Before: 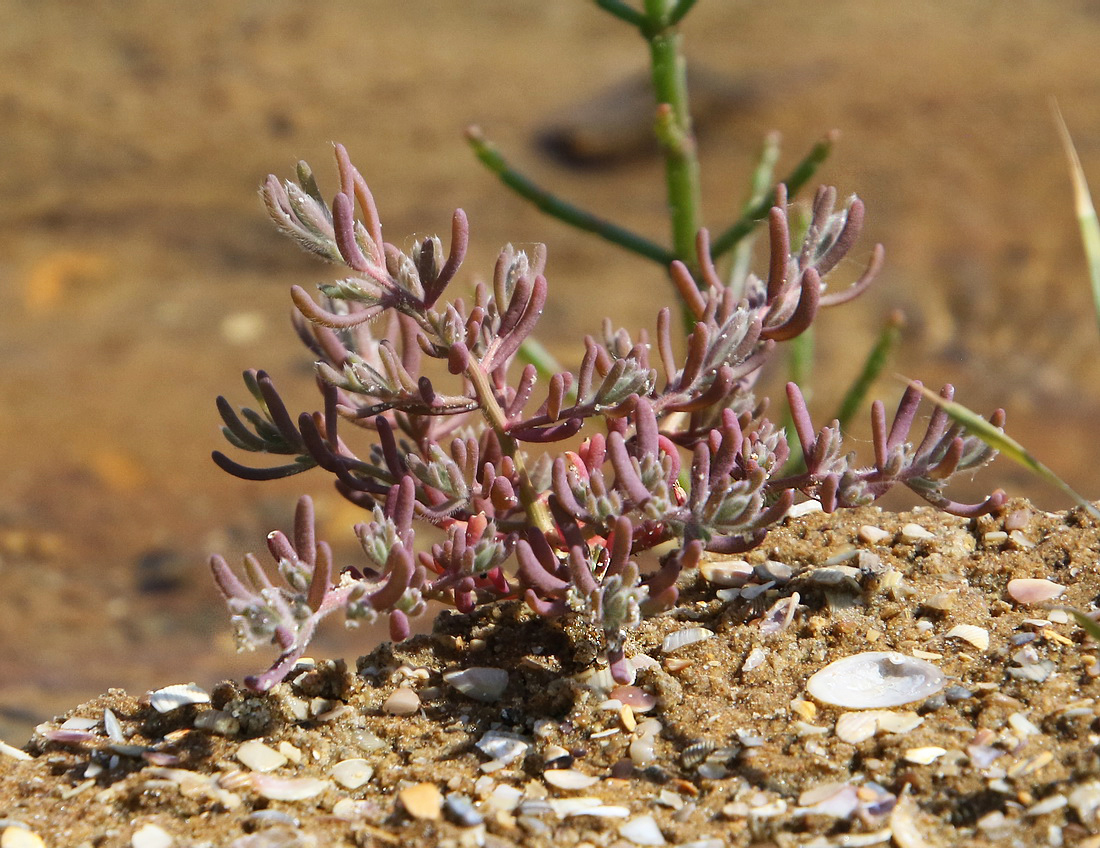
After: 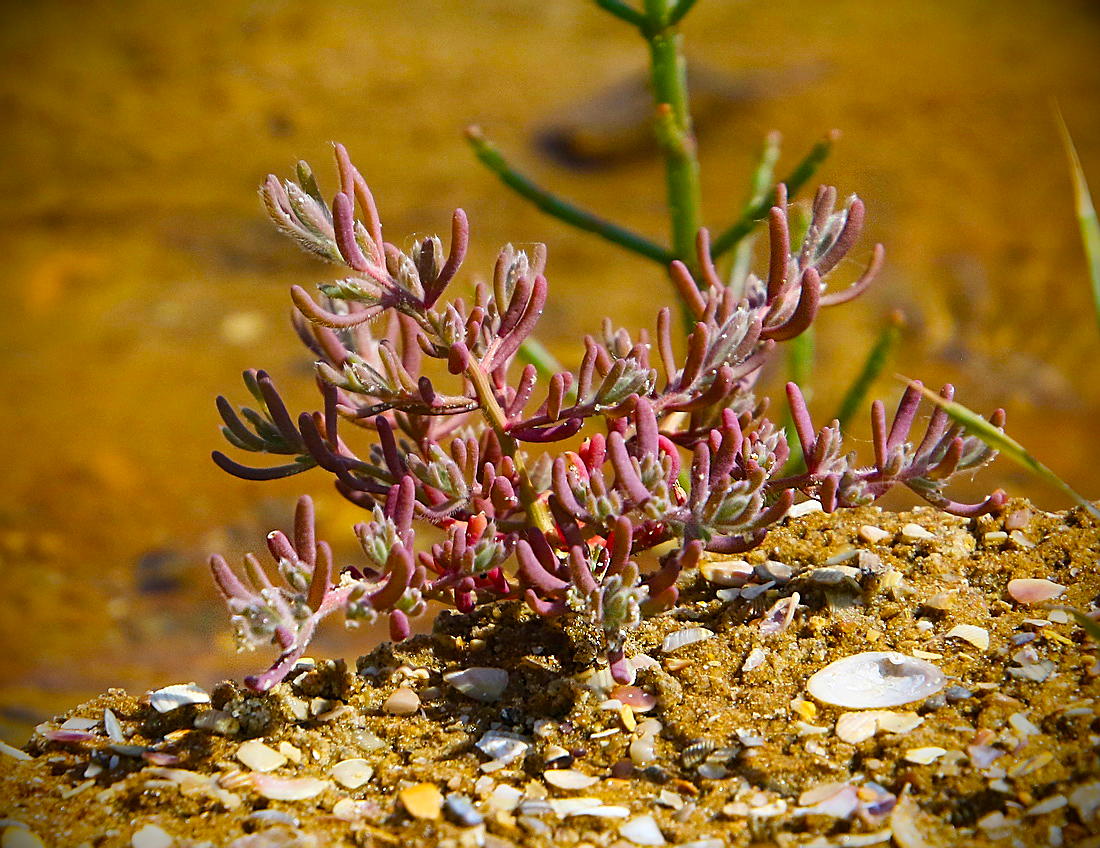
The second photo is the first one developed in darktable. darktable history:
sharpen: on, module defaults
vignetting: brightness -0.981, saturation 0.497
color balance rgb: linear chroma grading › global chroma 9.055%, perceptual saturation grading › global saturation 36.005%, perceptual saturation grading › shadows 35.39%, global vibrance 14.651%
